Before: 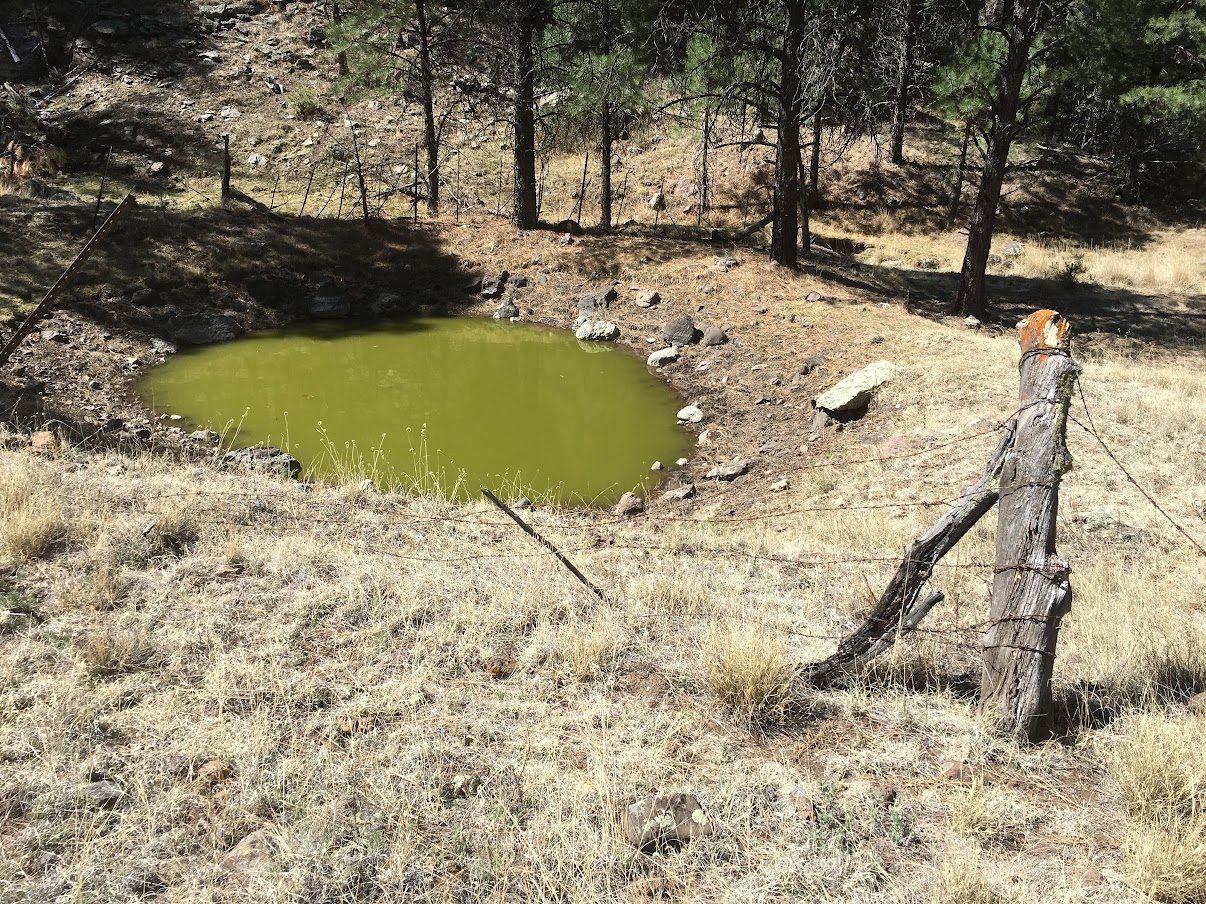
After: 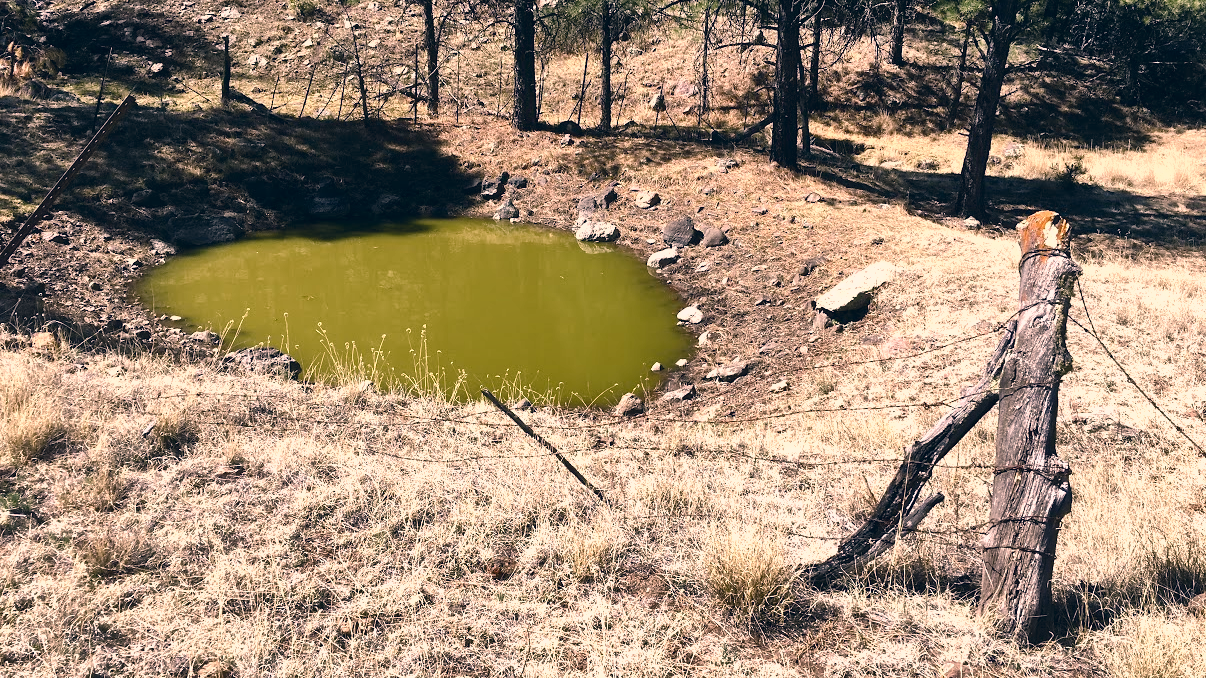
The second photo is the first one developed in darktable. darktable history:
color correction: highlights a* 14.46, highlights b* 5.85, shadows a* -5.53, shadows b* -15.24, saturation 0.85
color balance rgb: shadows lift › chroma 1%, shadows lift › hue 217.2°, power › hue 310.8°, highlights gain › chroma 2%, highlights gain › hue 44.4°, global offset › luminance 0.25%, global offset › hue 171.6°, perceptual saturation grading › global saturation 14.09%, perceptual saturation grading › highlights -30%, perceptual saturation grading › shadows 50.67%, global vibrance 25%, contrast 20%
shadows and highlights: shadows 40, highlights -54, highlights color adjustment 46%, low approximation 0.01, soften with gaussian
crop: top 11.038%, bottom 13.962%
